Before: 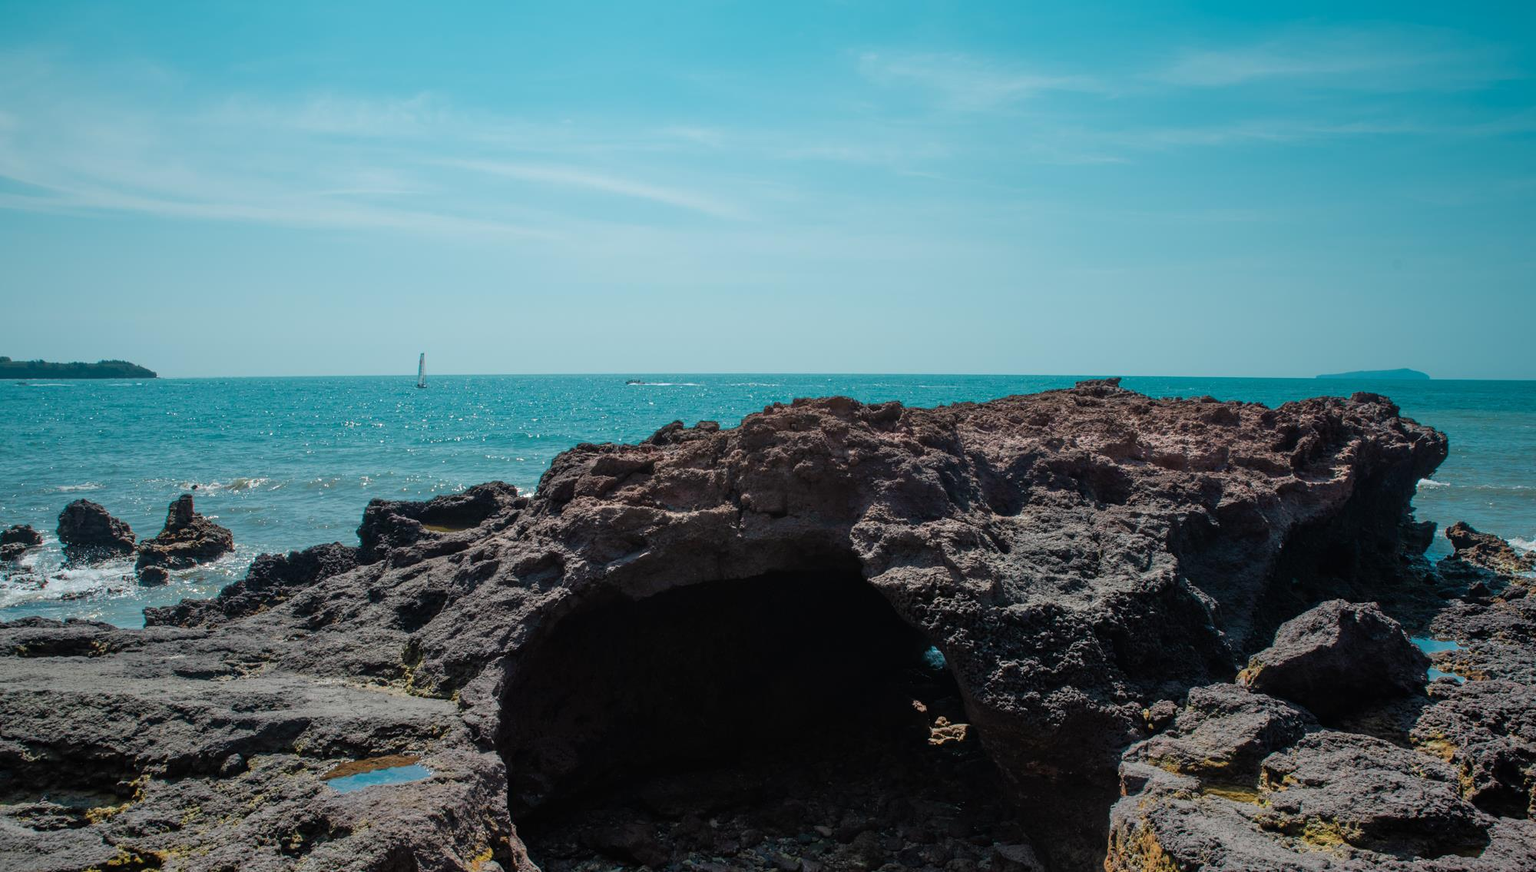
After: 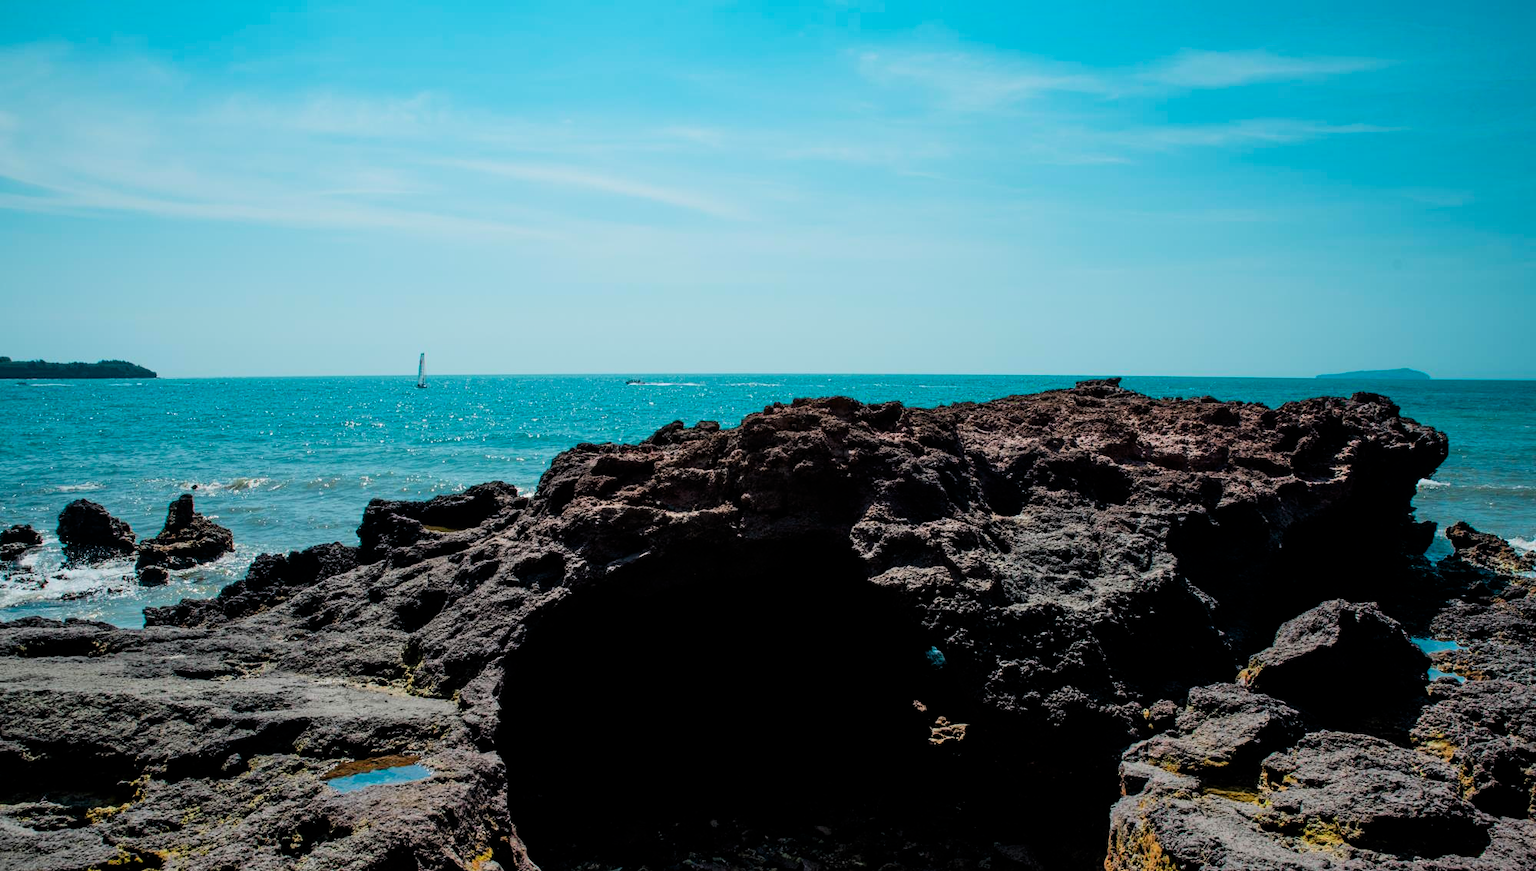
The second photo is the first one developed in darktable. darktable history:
filmic rgb: black relative exposure -5 EV, white relative exposure 3.5 EV, hardness 3.19, contrast 1.2, highlights saturation mix -50%
contrast brightness saturation: contrast 0.16, saturation 0.32
